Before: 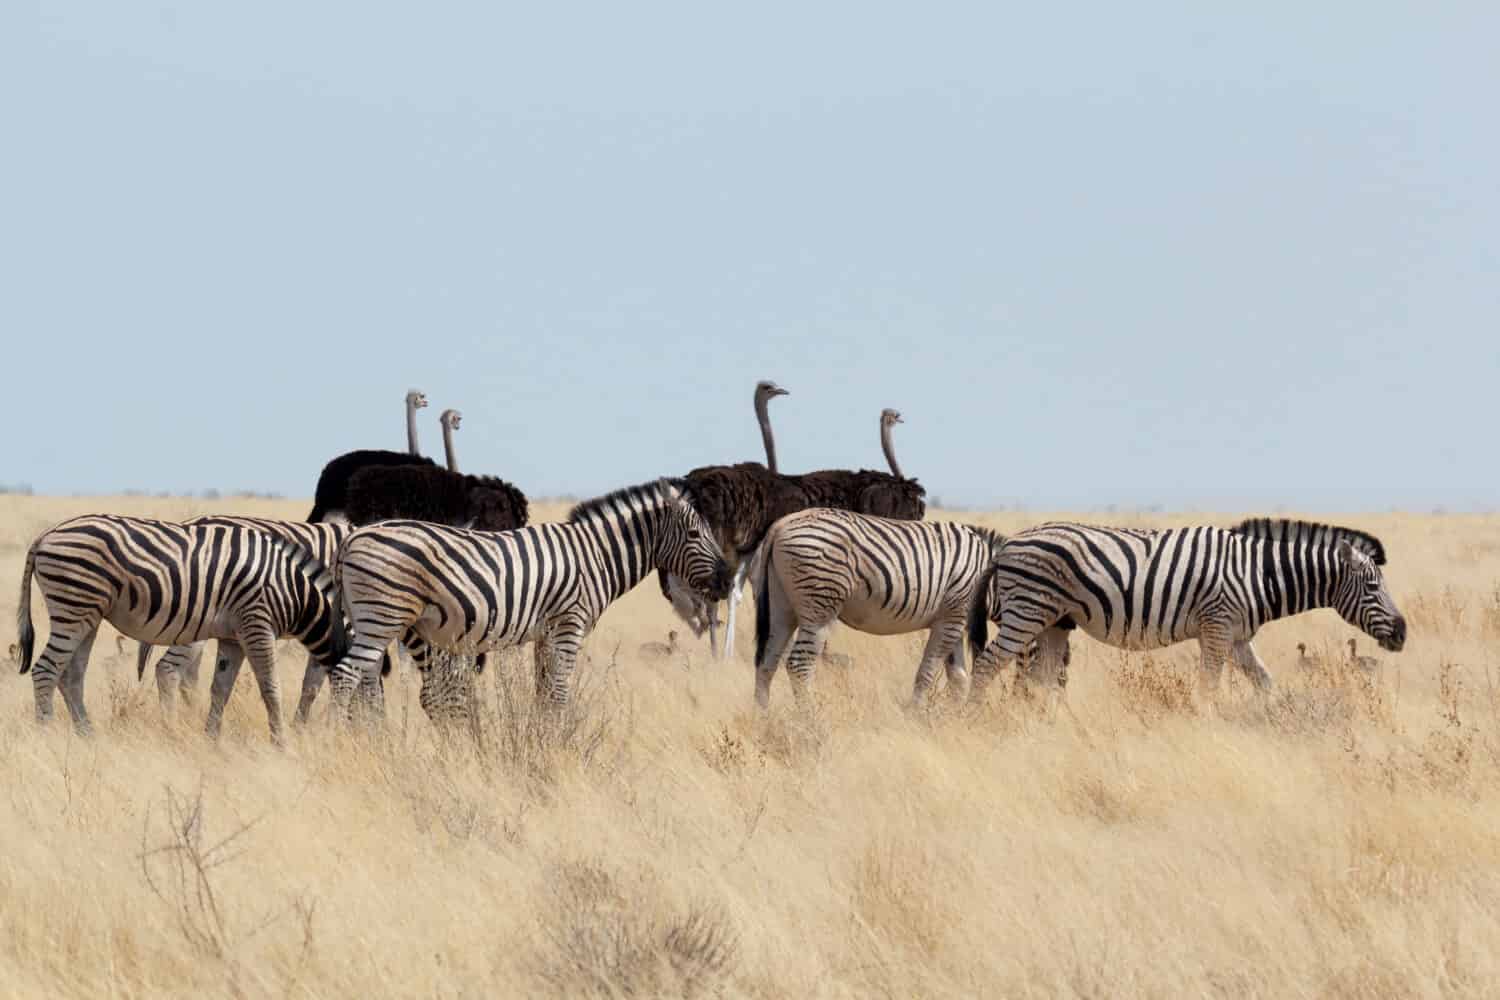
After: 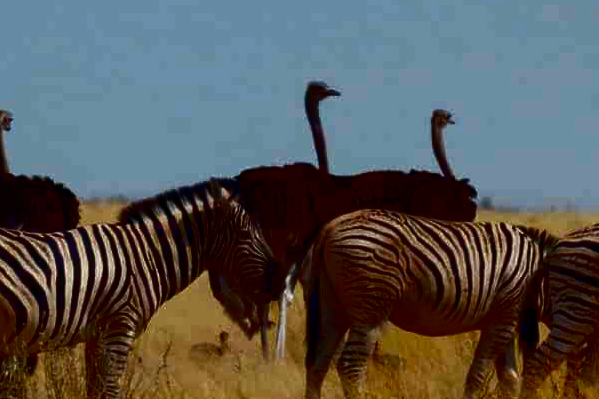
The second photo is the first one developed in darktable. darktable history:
contrast brightness saturation: brightness -1, saturation 1
crop: left 30%, top 30%, right 30%, bottom 30%
